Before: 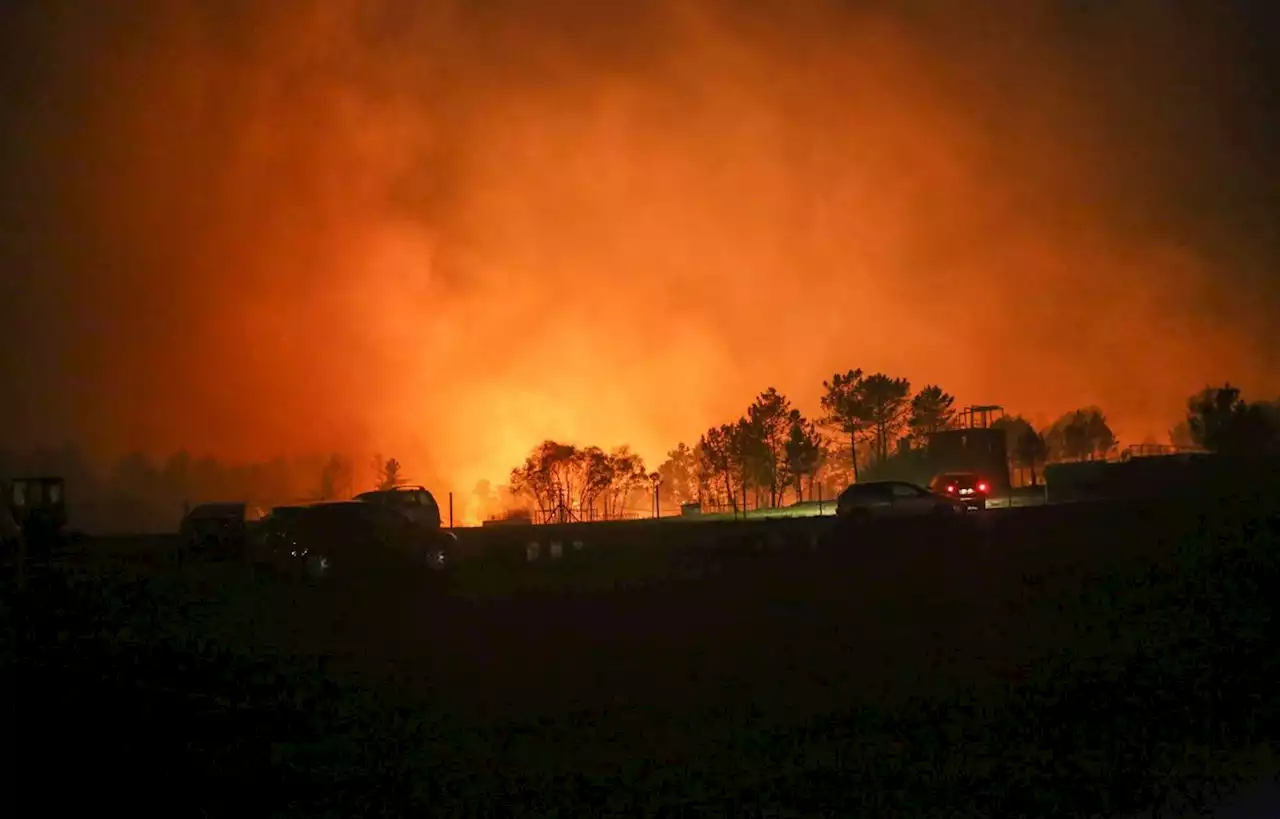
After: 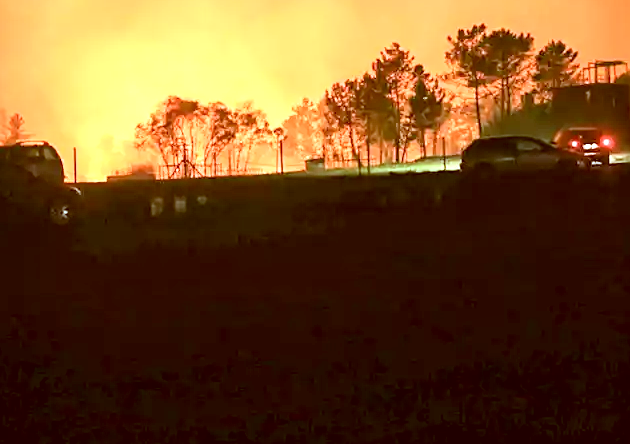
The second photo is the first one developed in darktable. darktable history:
crop: left 29.409%, top 42.202%, right 21.295%, bottom 3.504%
exposure: black level correction 0, exposure 1.199 EV, compensate highlight preservation false
color calibration: illuminant same as pipeline (D50), adaptation XYZ, x 0.346, y 0.357, temperature 5011.58 K
color correction: highlights a* -14.34, highlights b* -16.37, shadows a* 10.19, shadows b* 28.94
tone curve: curves: ch0 [(0, 0) (0.004, 0.001) (0.02, 0.008) (0.218, 0.218) (0.664, 0.774) (0.832, 0.914) (1, 1)], color space Lab, independent channels, preserve colors none
sharpen: amount 0.216
local contrast: highlights 105%, shadows 98%, detail 119%, midtone range 0.2
